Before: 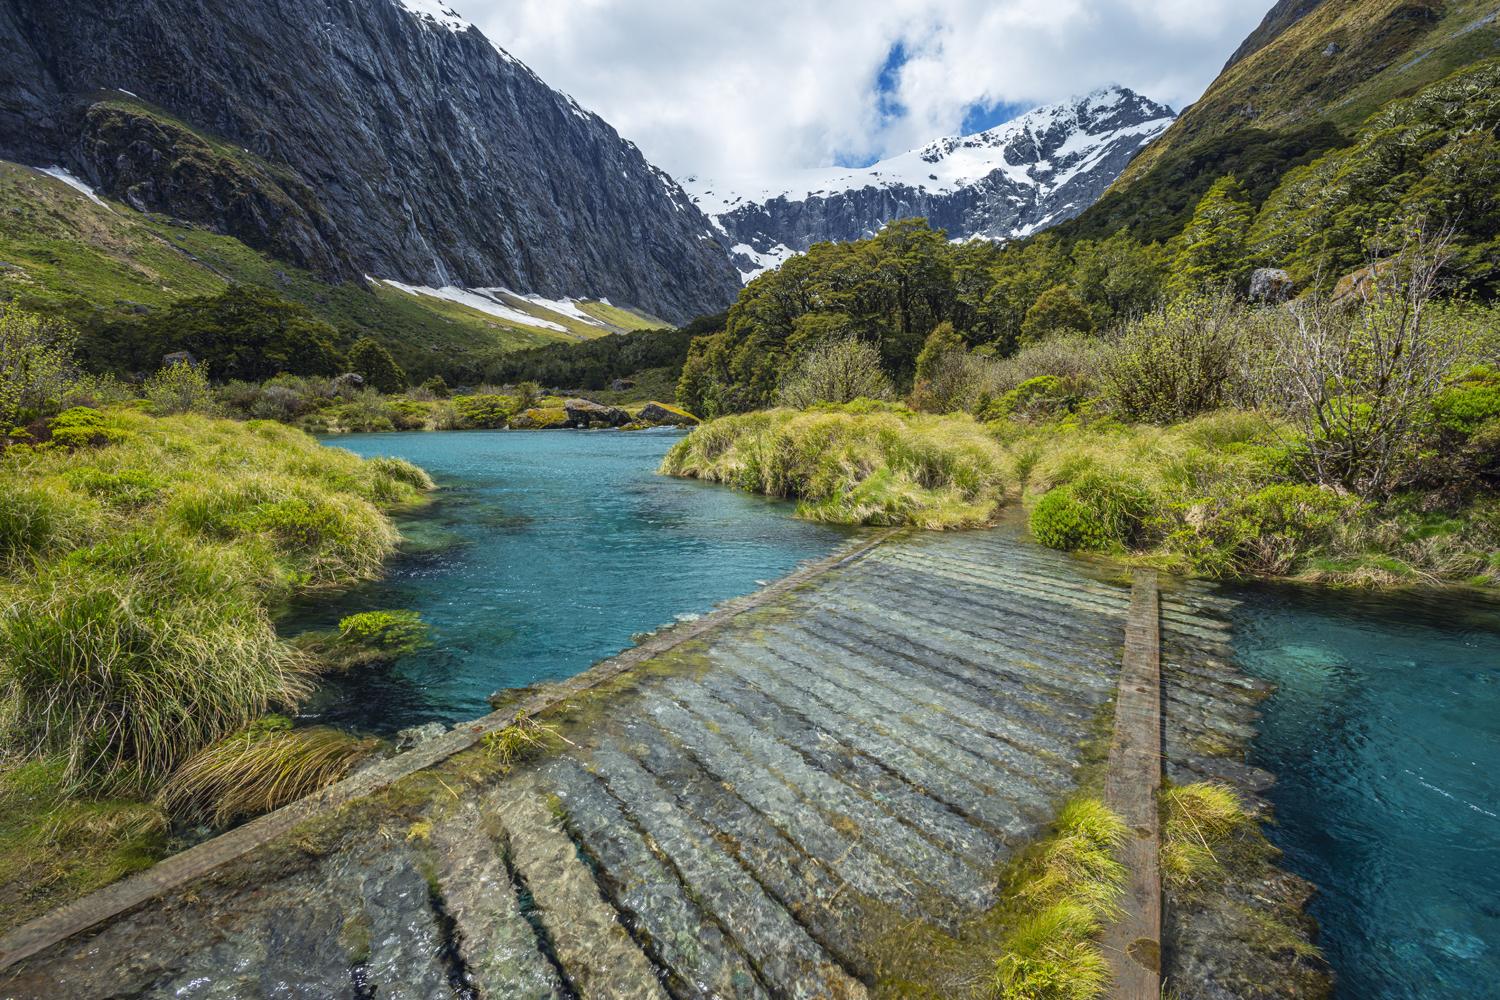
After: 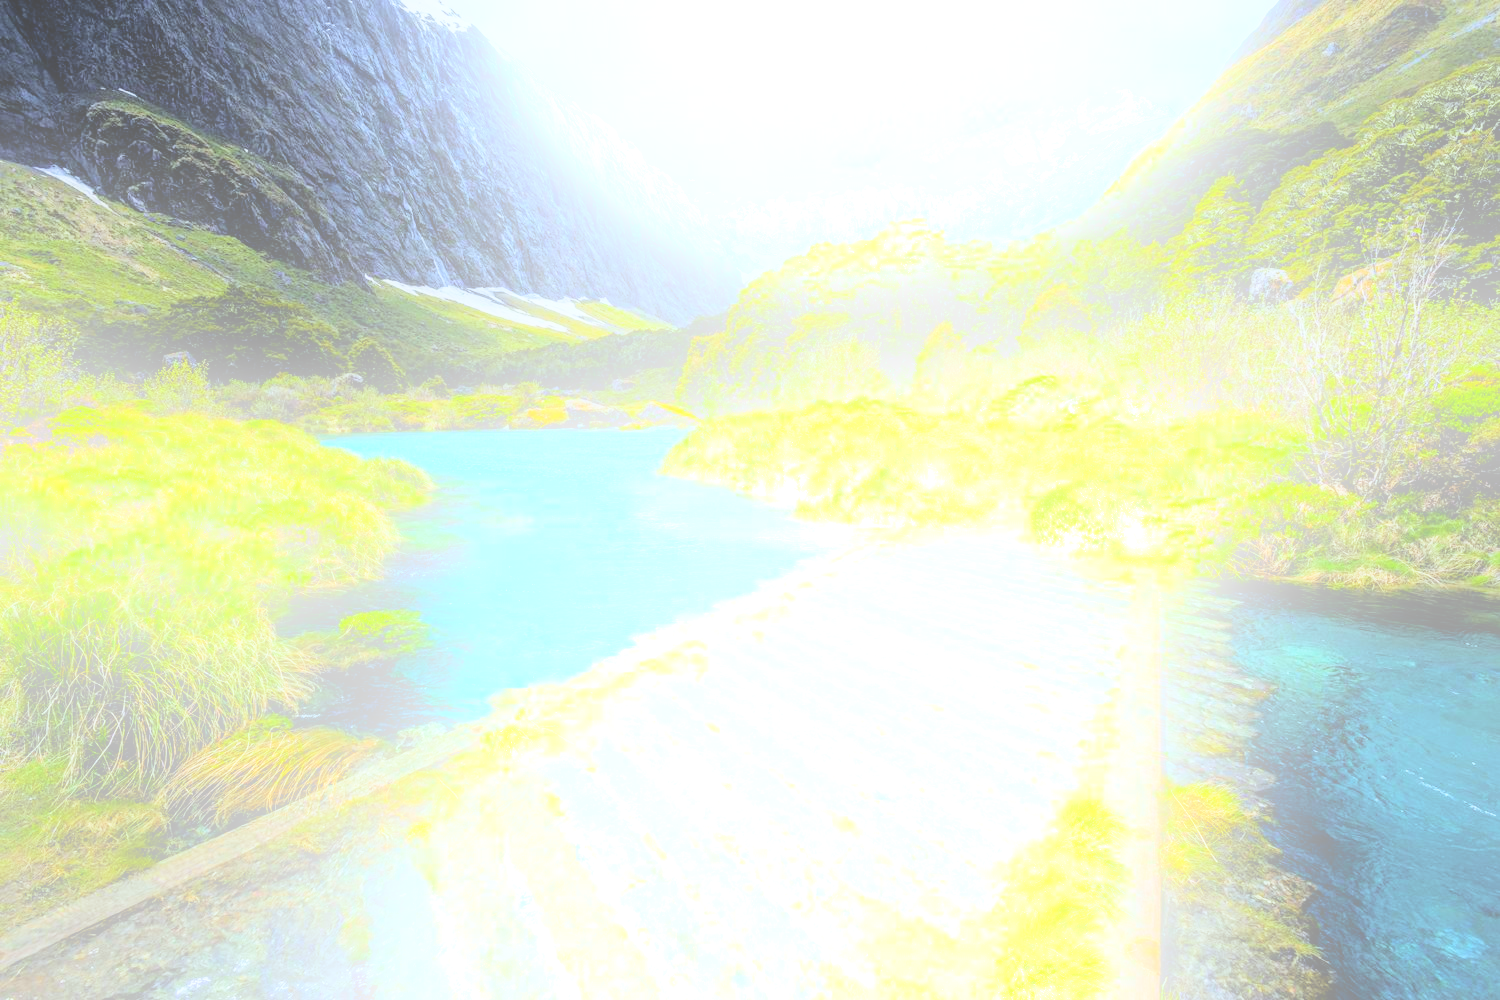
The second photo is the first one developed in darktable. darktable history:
filmic rgb: black relative exposure -5 EV, hardness 2.88, contrast 1.3, highlights saturation mix -30%
bloom: size 25%, threshold 5%, strength 90%
white balance: red 0.925, blue 1.046
exposure: exposure 0.661 EV, compensate highlight preservation false
